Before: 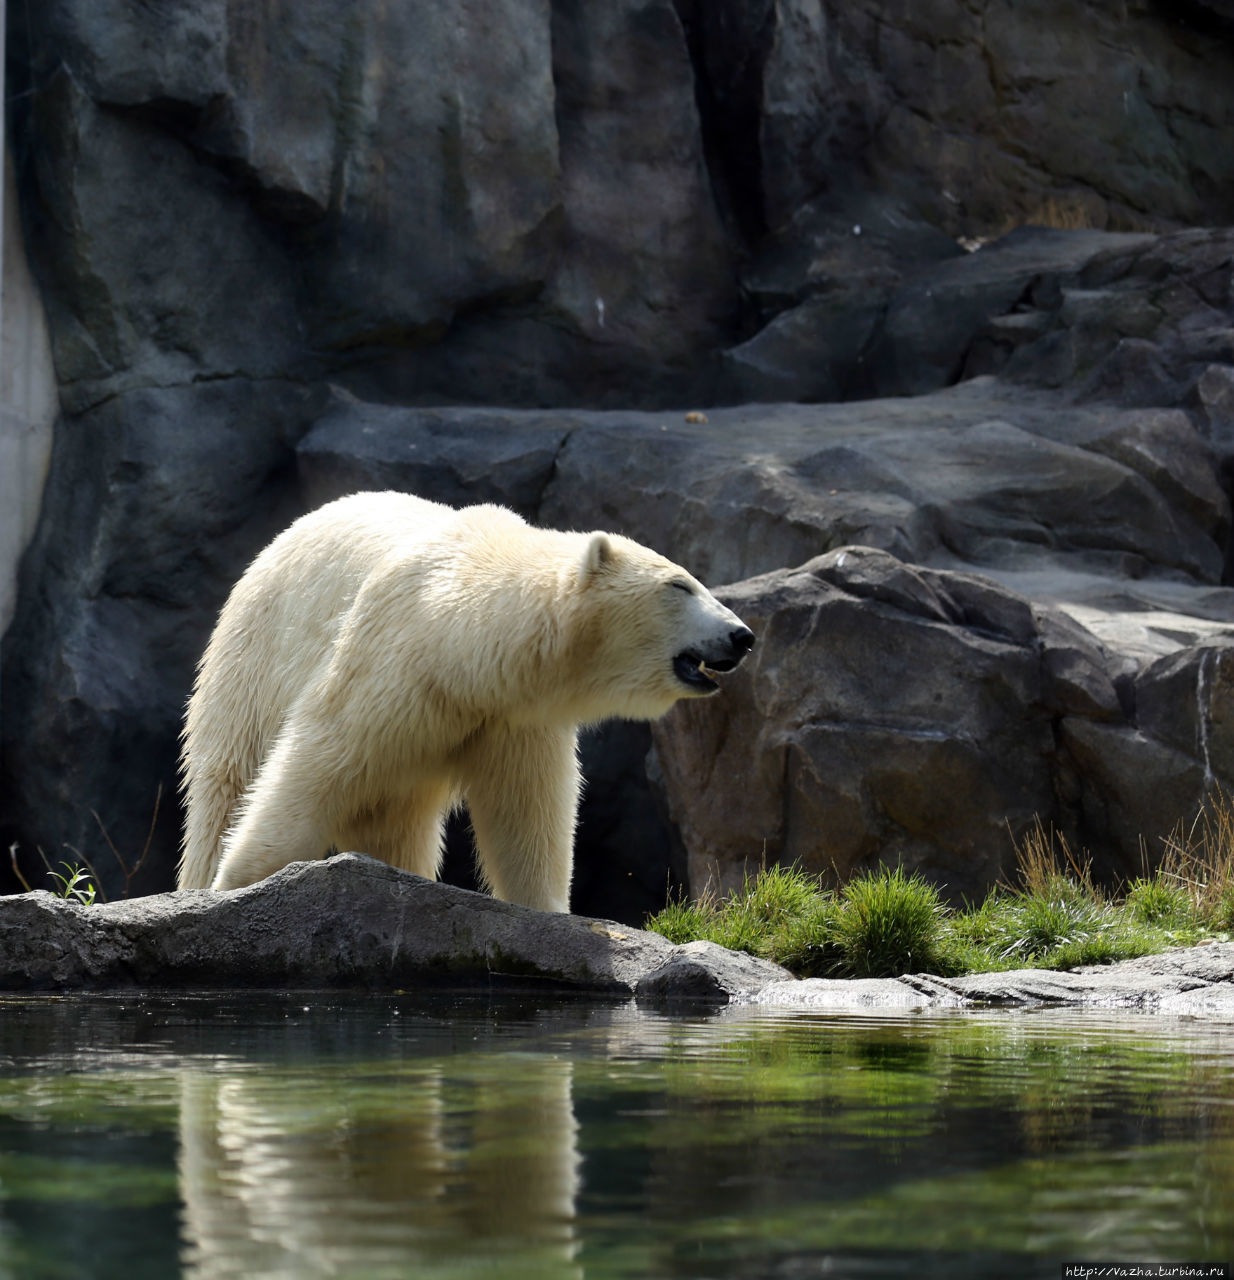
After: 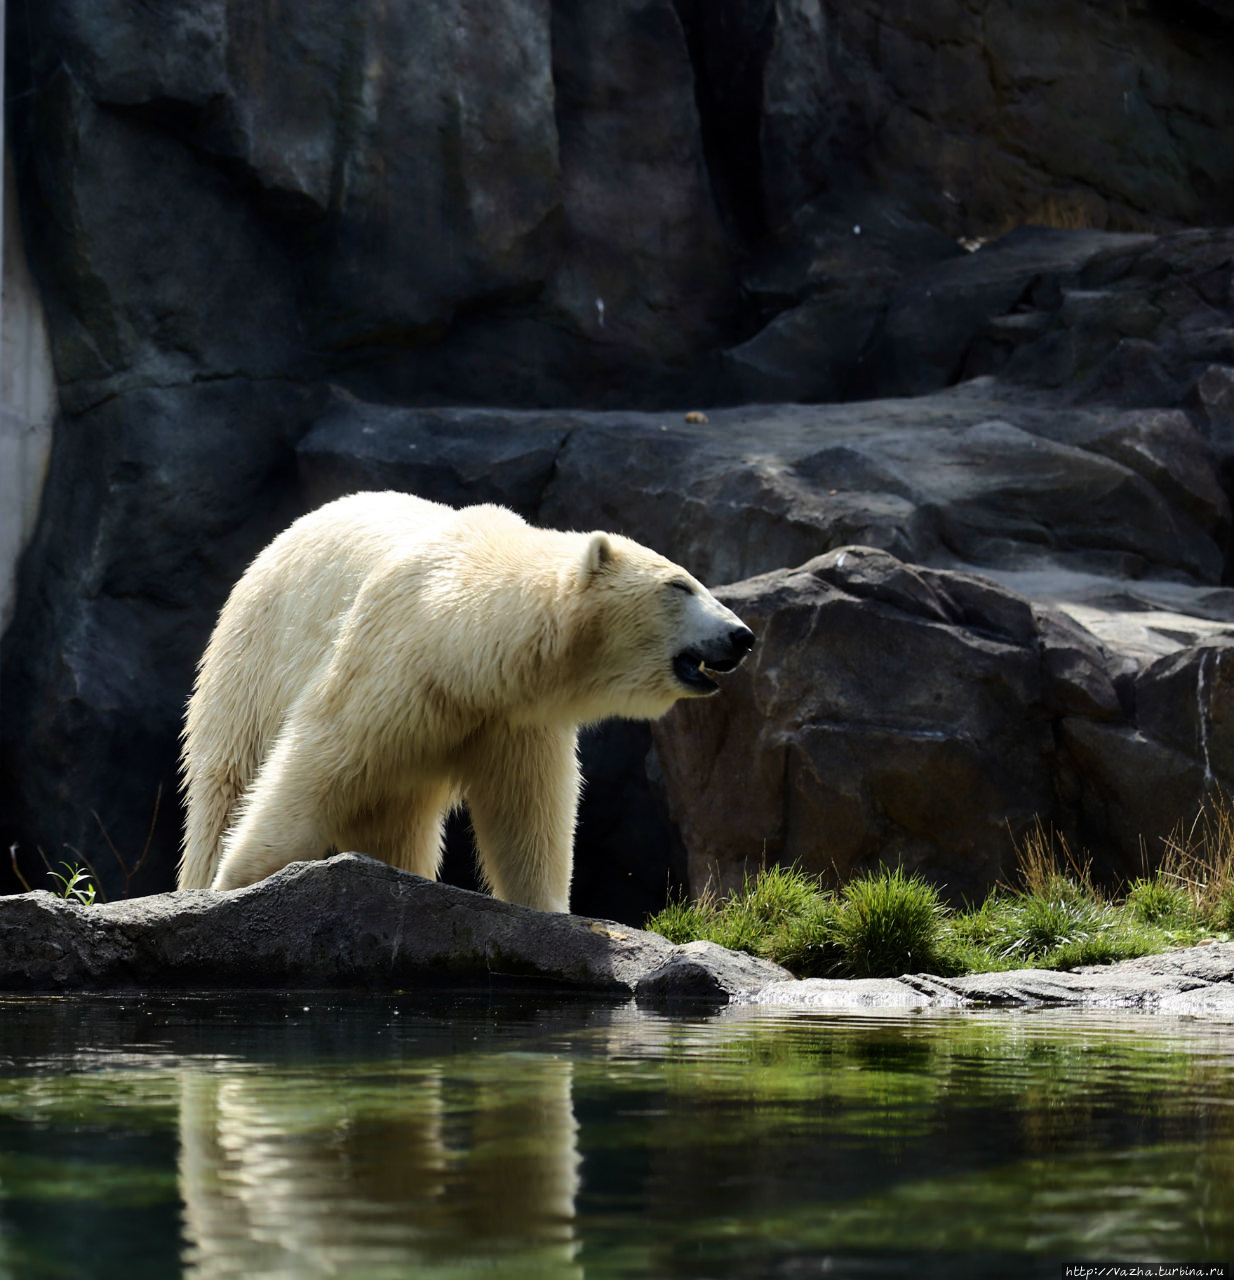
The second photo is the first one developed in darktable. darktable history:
base curve: curves: ch0 [(0, 0) (0.073, 0.04) (0.157, 0.139) (0.492, 0.492) (0.758, 0.758) (1, 1)]
velvia: on, module defaults
